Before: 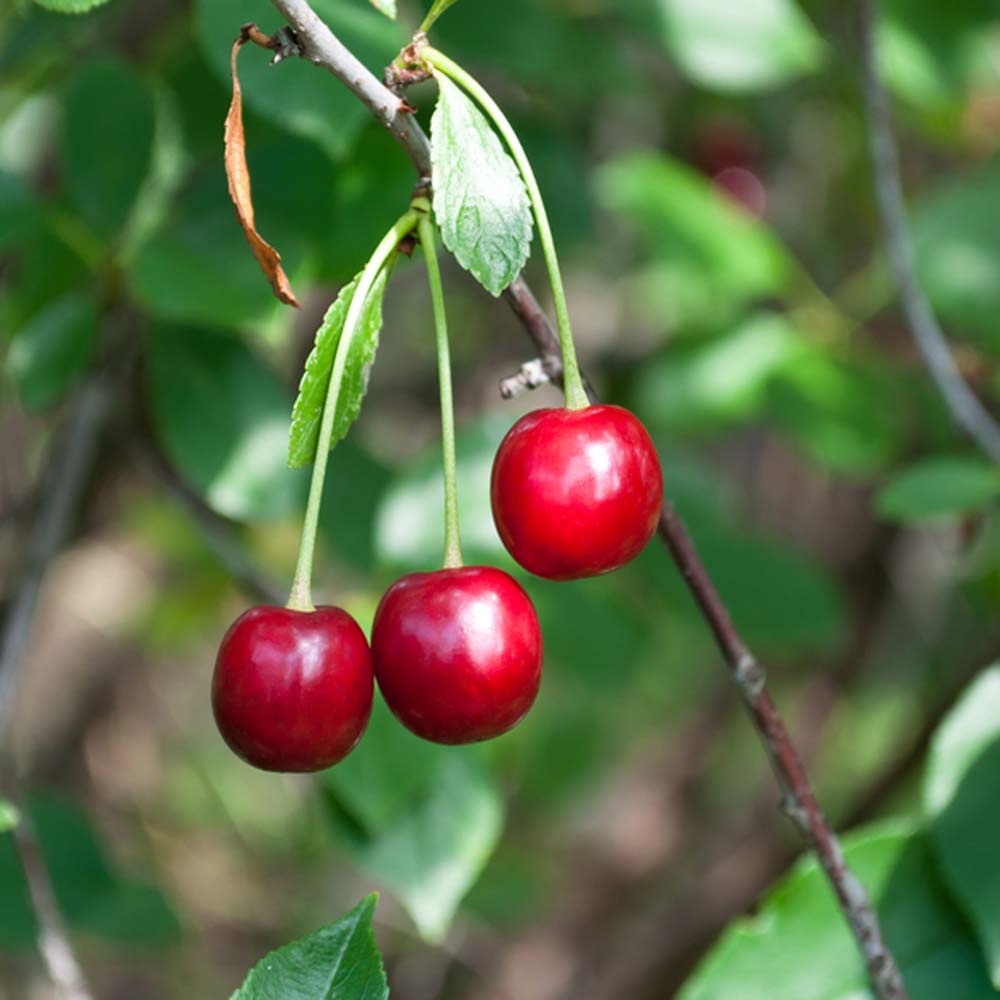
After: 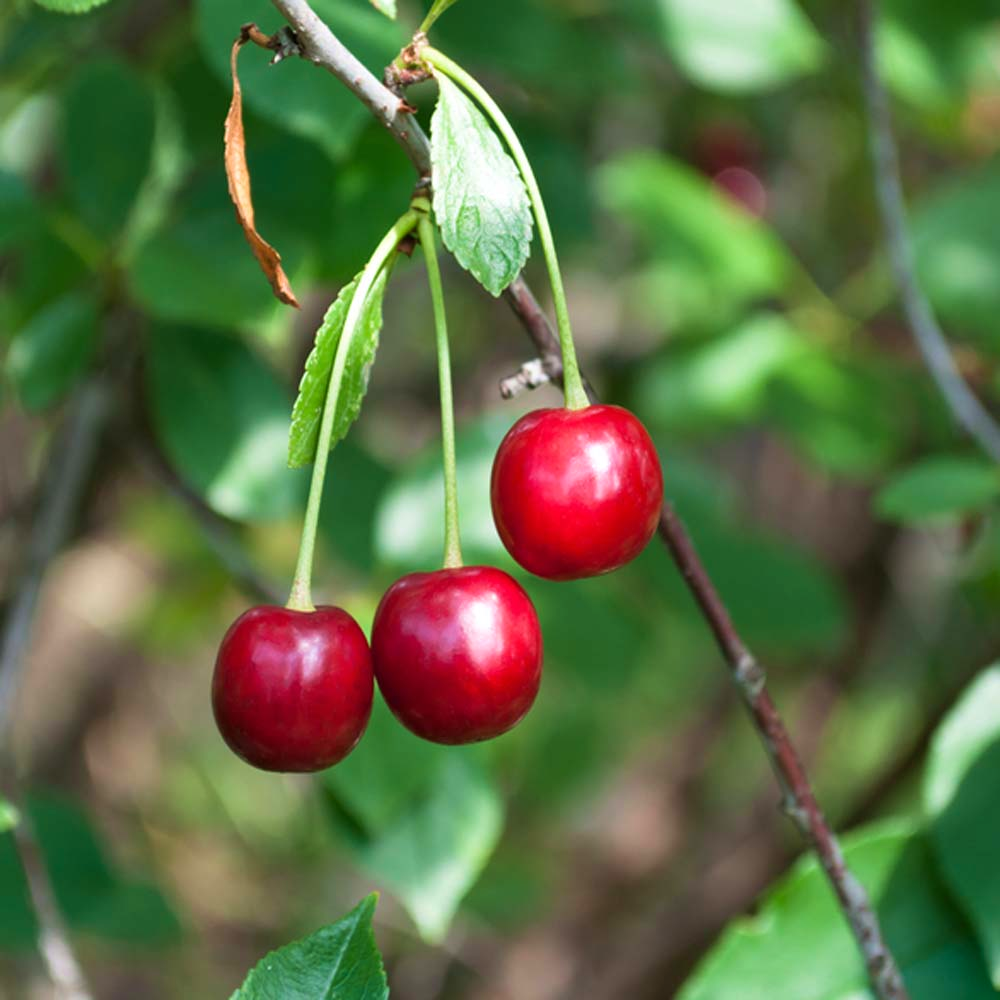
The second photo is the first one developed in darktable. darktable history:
velvia: on, module defaults
shadows and highlights: shadows 19.21, highlights -84.28, soften with gaussian
